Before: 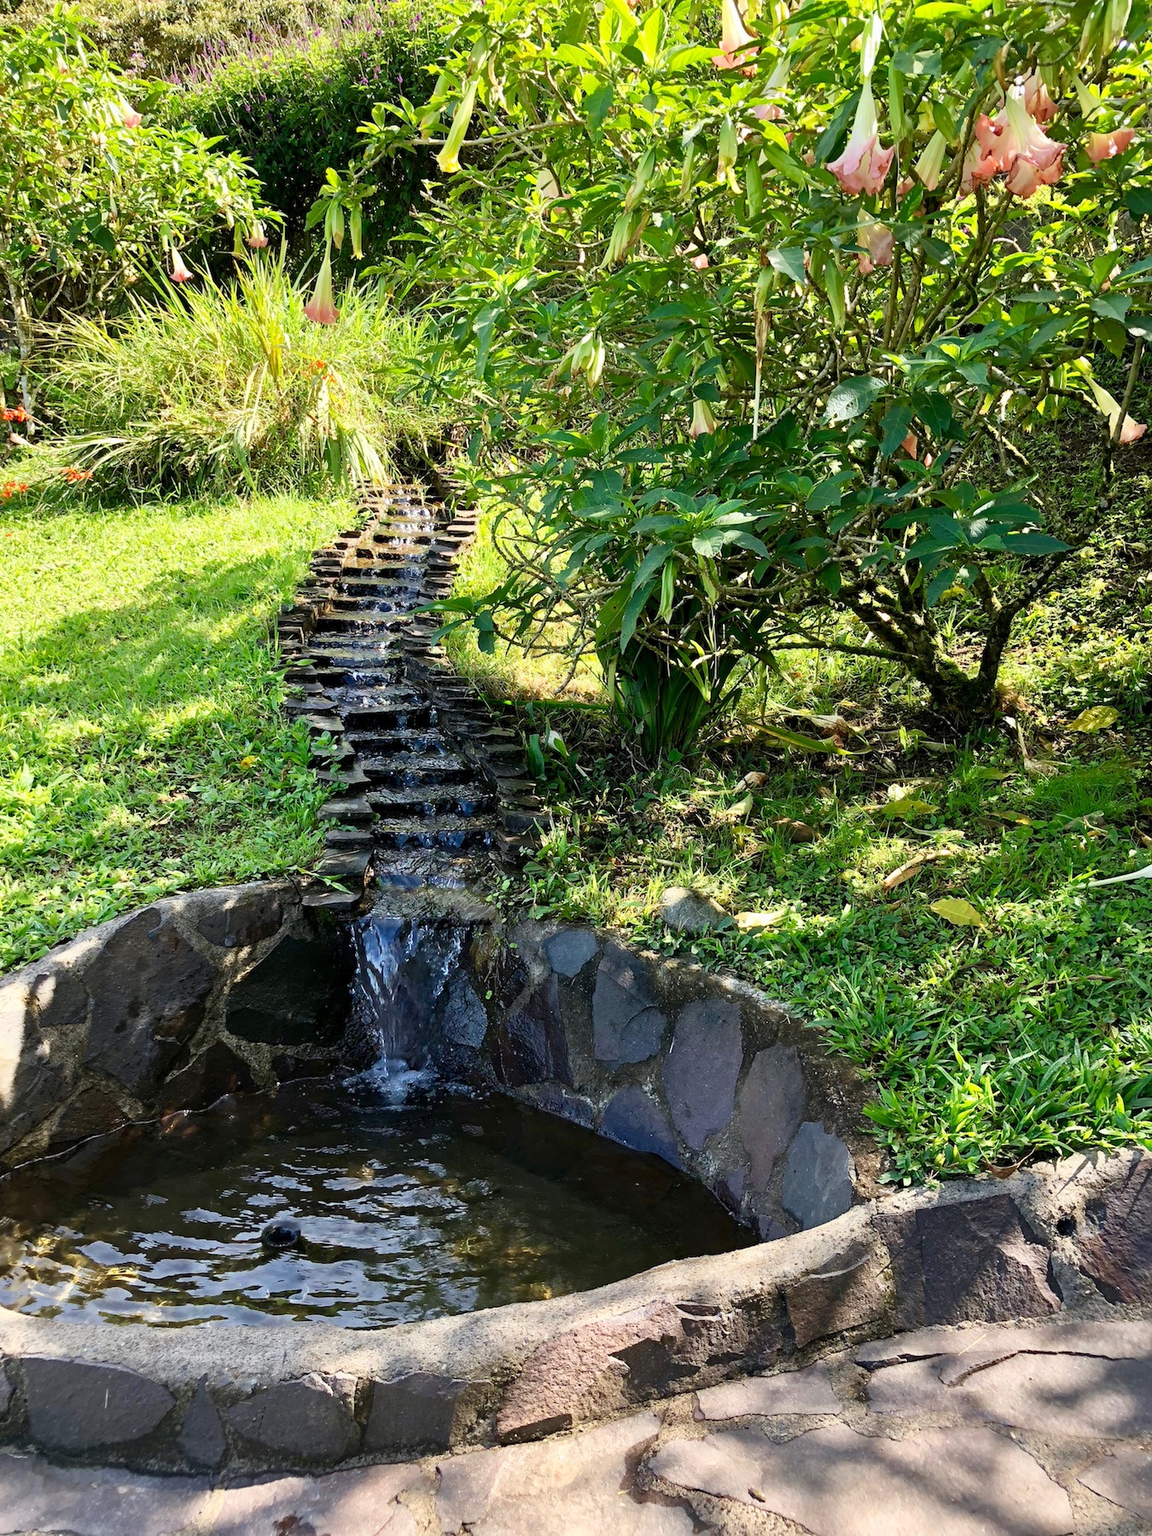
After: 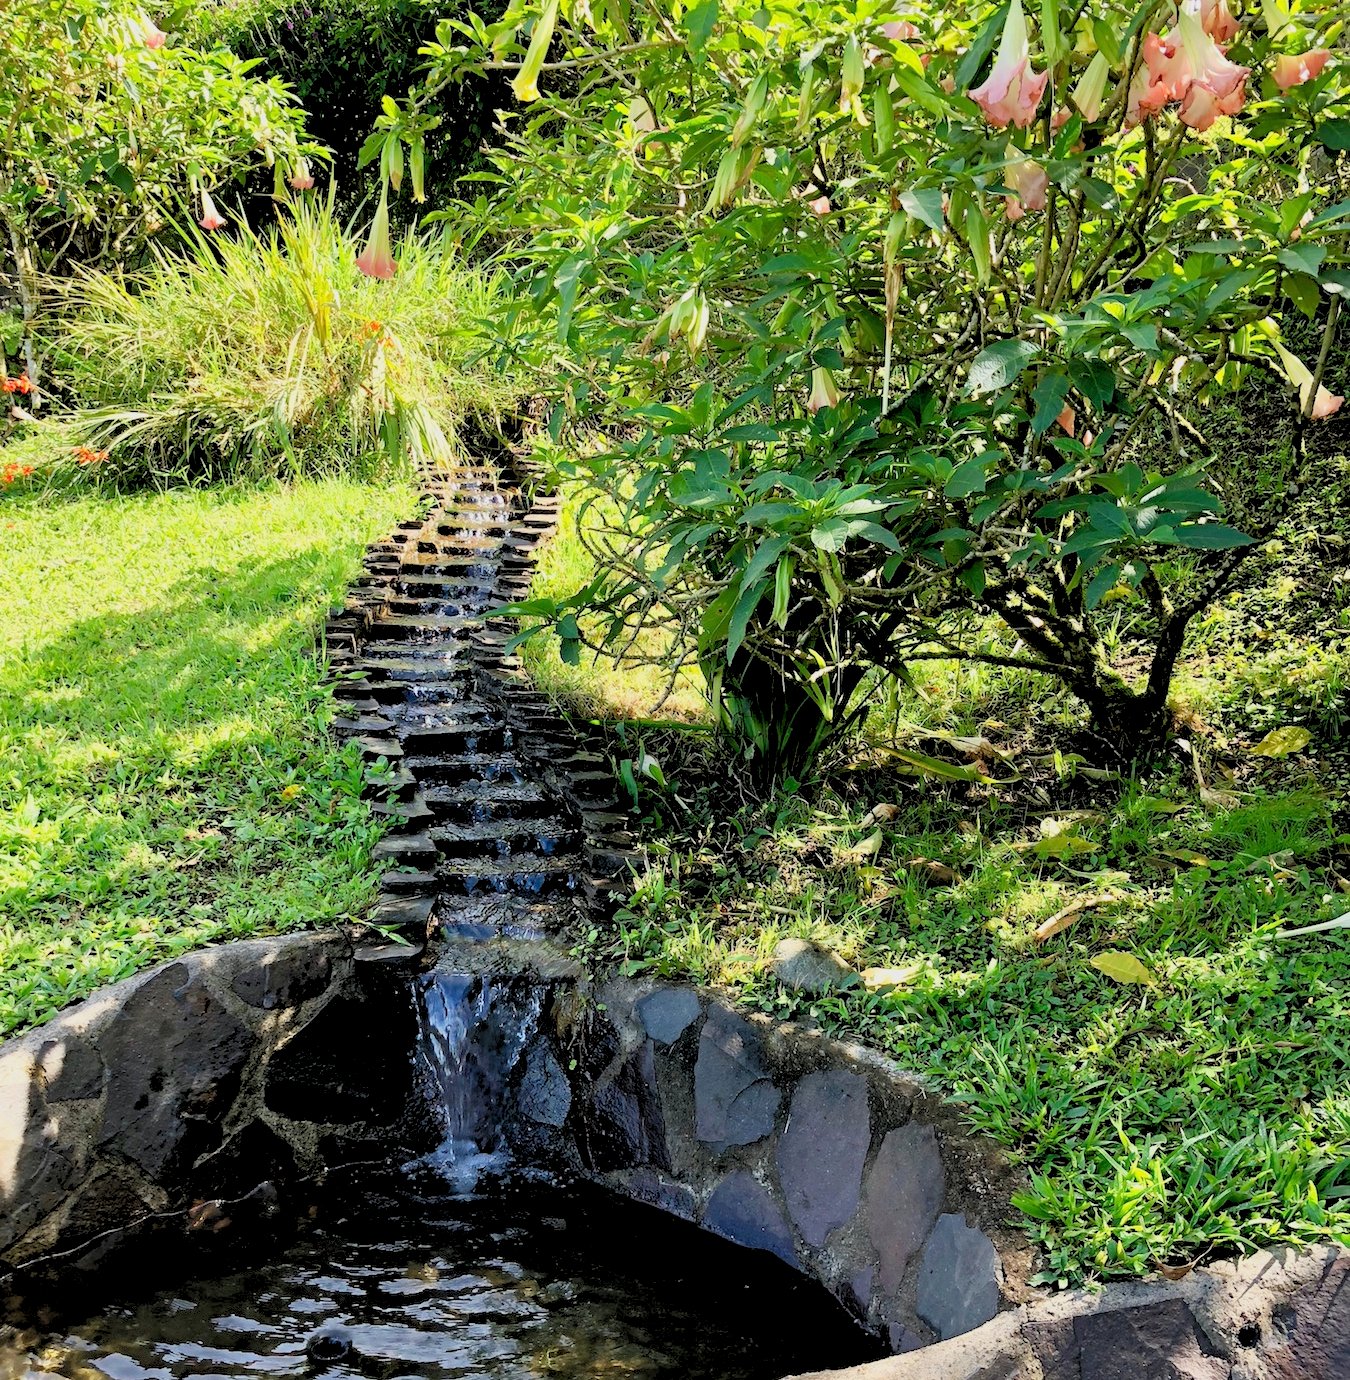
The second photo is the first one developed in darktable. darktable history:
crop: top 5.667%, bottom 17.637%
rgb levels: preserve colors sum RGB, levels [[0.038, 0.433, 0.934], [0, 0.5, 1], [0, 0.5, 1]]
